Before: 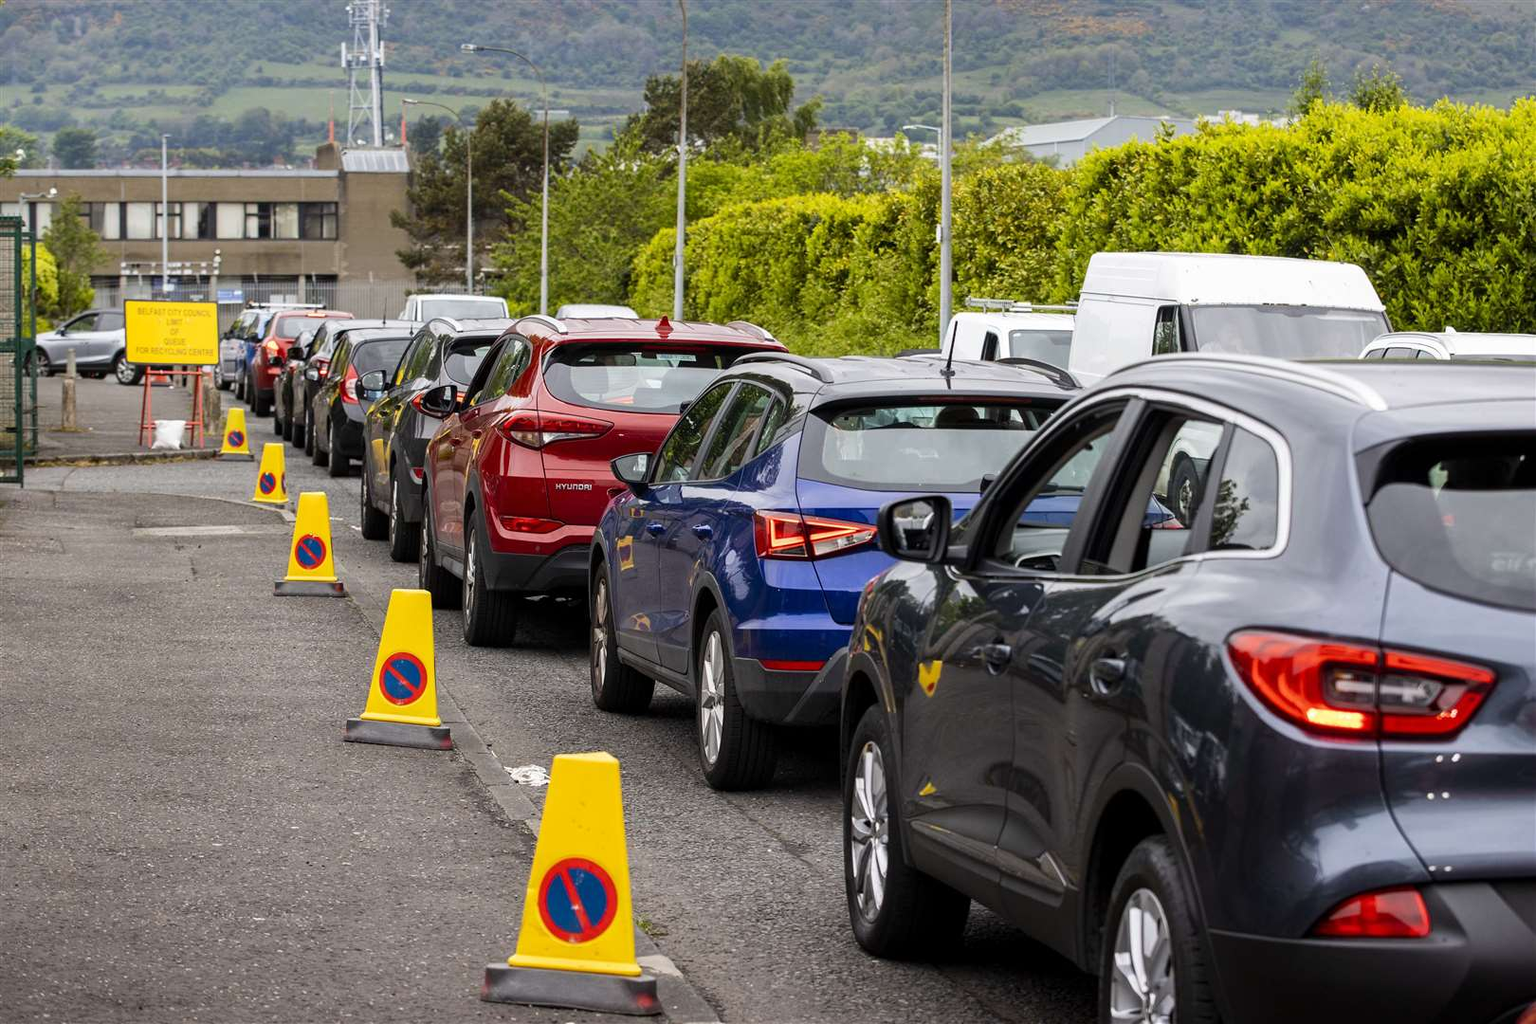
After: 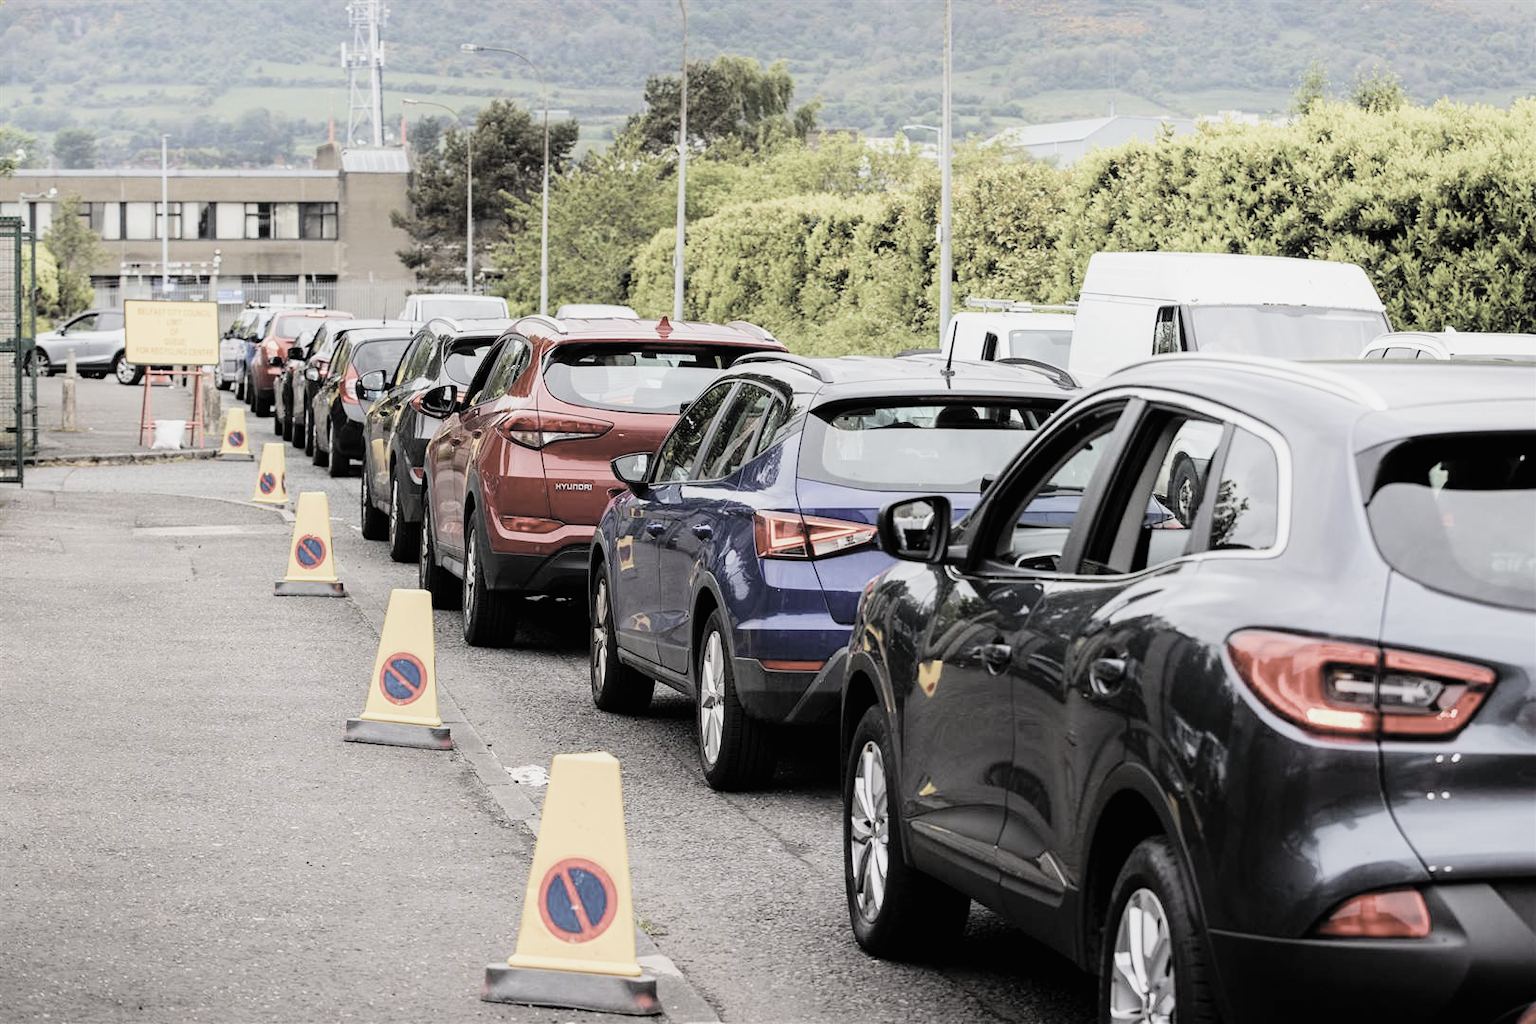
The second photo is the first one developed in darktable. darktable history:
tone equalizer: -8 EV -0.454 EV, -7 EV -0.364 EV, -6 EV -0.372 EV, -5 EV -0.224 EV, -3 EV 0.252 EV, -2 EV 0.331 EV, -1 EV 0.41 EV, +0 EV 0.44 EV, edges refinement/feathering 500, mask exposure compensation -1.57 EV, preserve details guided filter
filmic rgb: black relative exposure -7.65 EV, white relative exposure 4.56 EV, hardness 3.61, color science v4 (2020)
contrast brightness saturation: brightness 0.185, saturation -0.503
shadows and highlights: shadows -24.13, highlights 49.24, soften with gaussian
exposure: exposure 0.295 EV, compensate highlight preservation false
